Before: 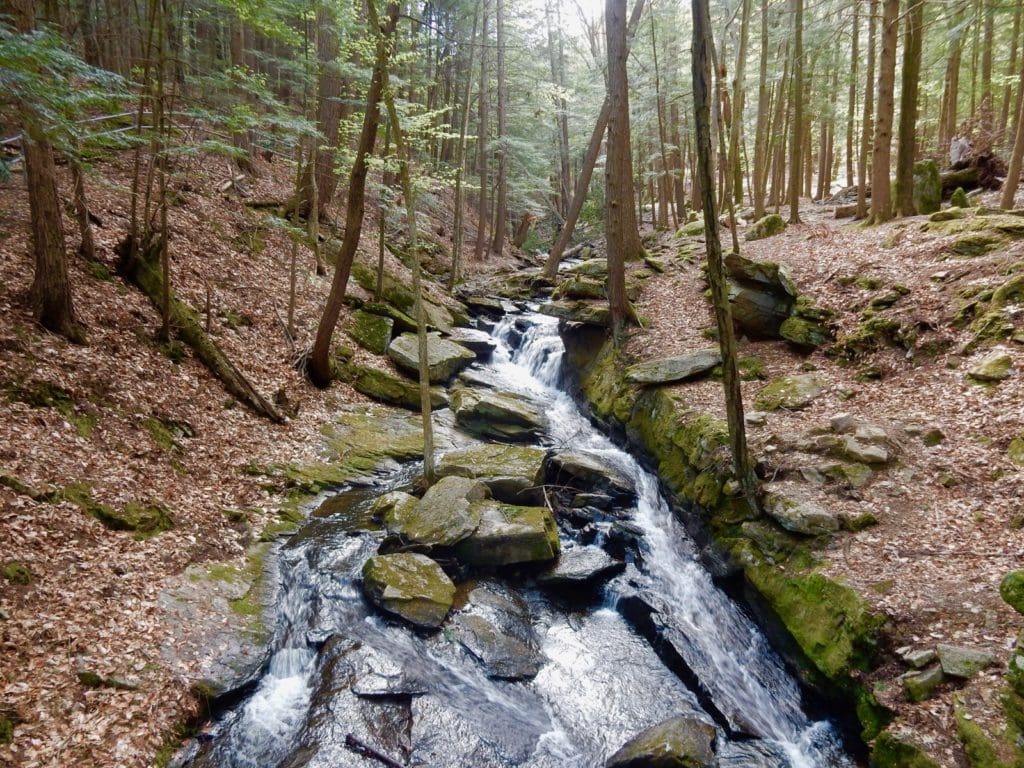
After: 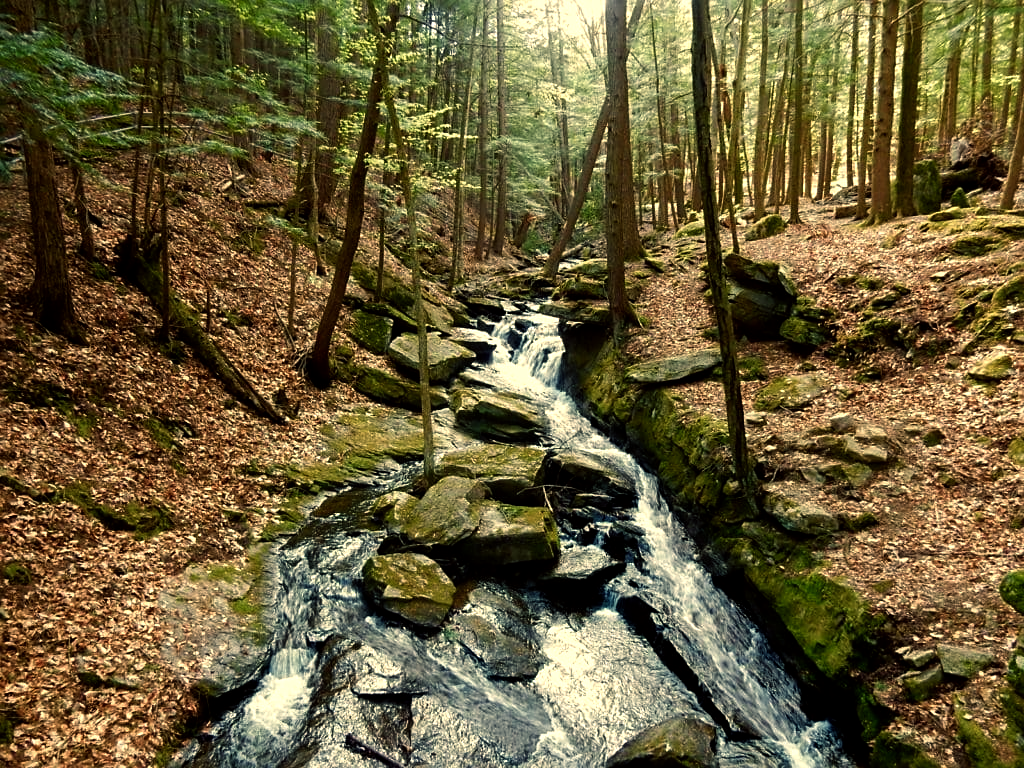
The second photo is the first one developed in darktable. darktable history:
sharpen: radius 1.864, amount 0.398, threshold 1.271
color balance: mode lift, gamma, gain (sRGB), lift [1.014, 0.966, 0.918, 0.87], gamma [0.86, 0.734, 0.918, 0.976], gain [1.063, 1.13, 1.063, 0.86]
